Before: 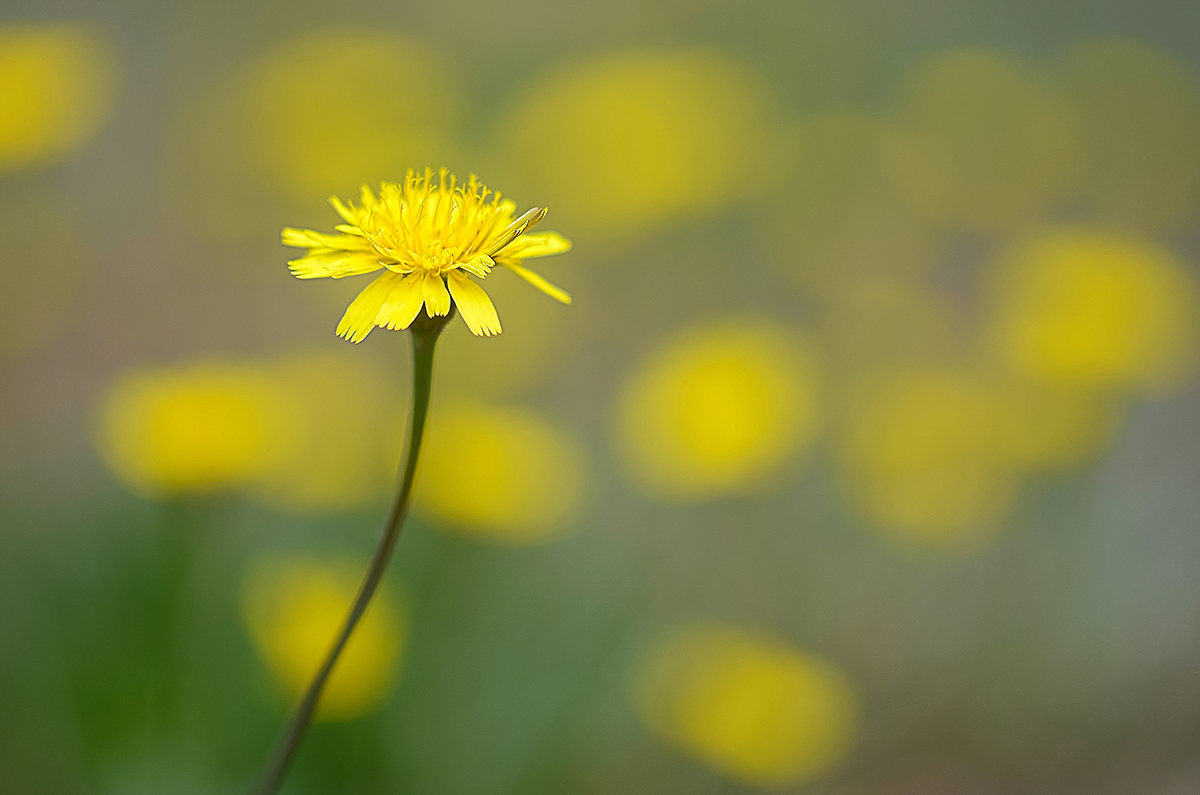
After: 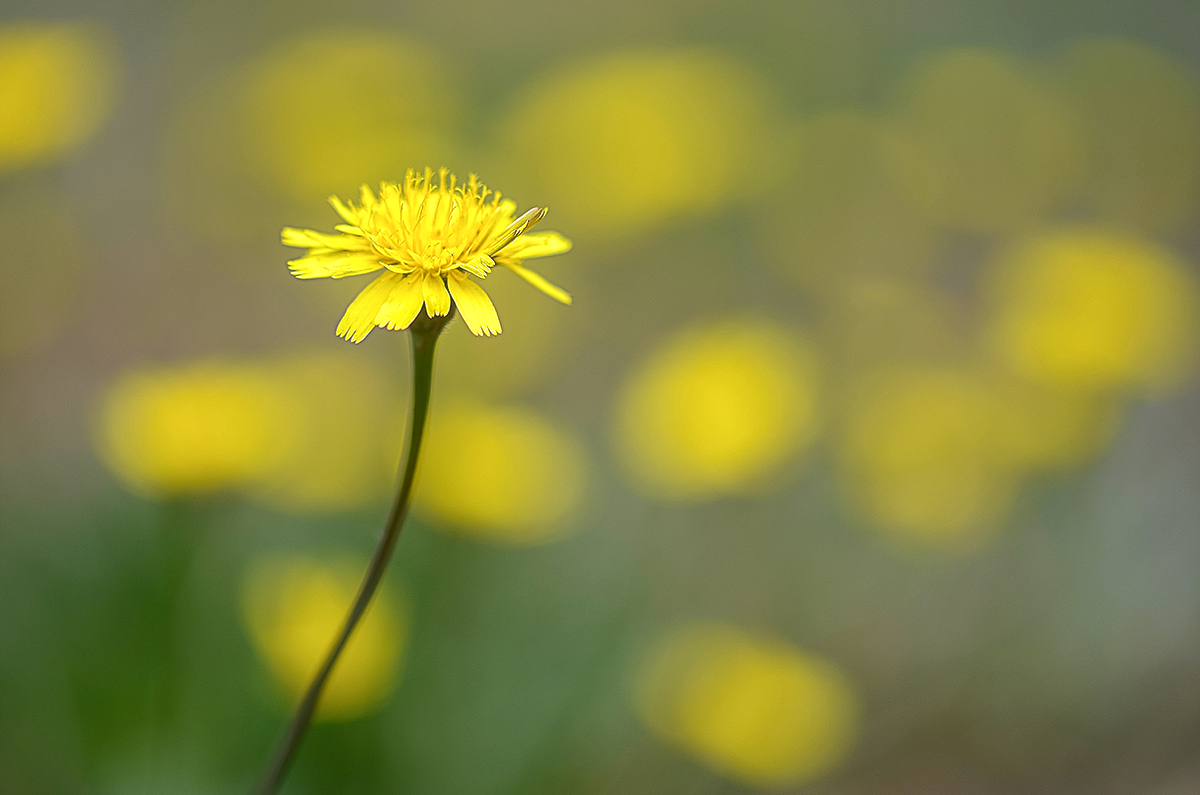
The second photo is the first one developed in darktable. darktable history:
local contrast: detail 130%
shadows and highlights: shadows 25.78, highlights -25.24
